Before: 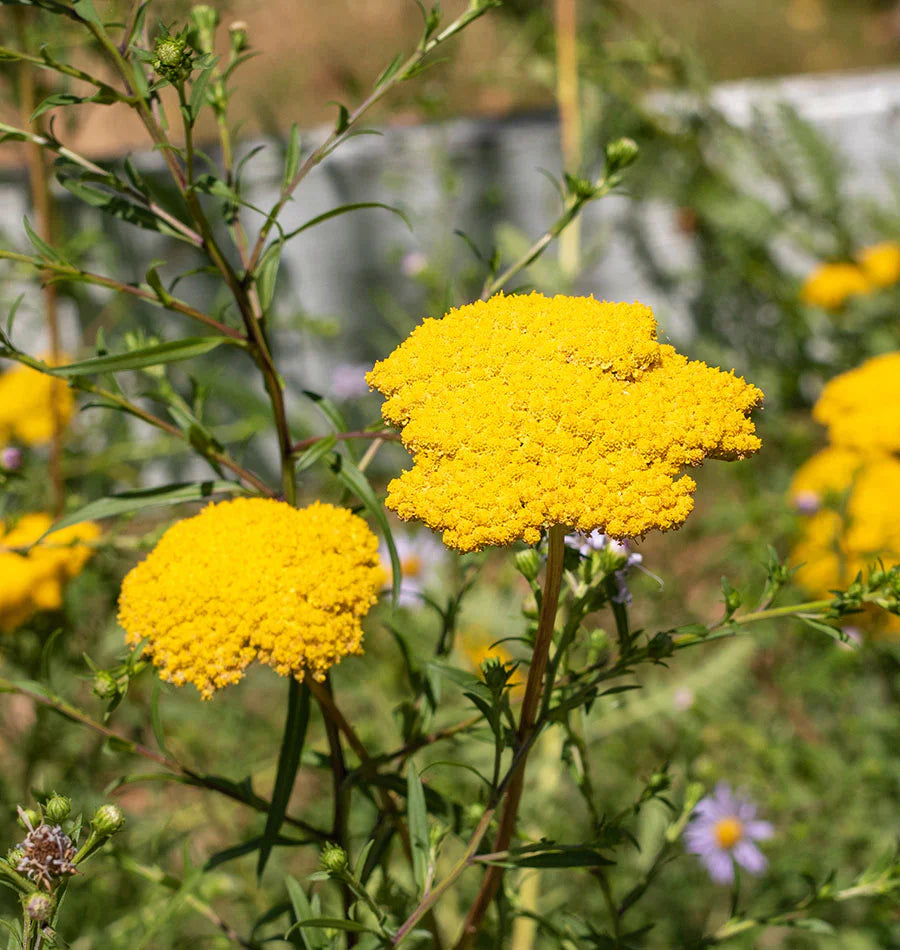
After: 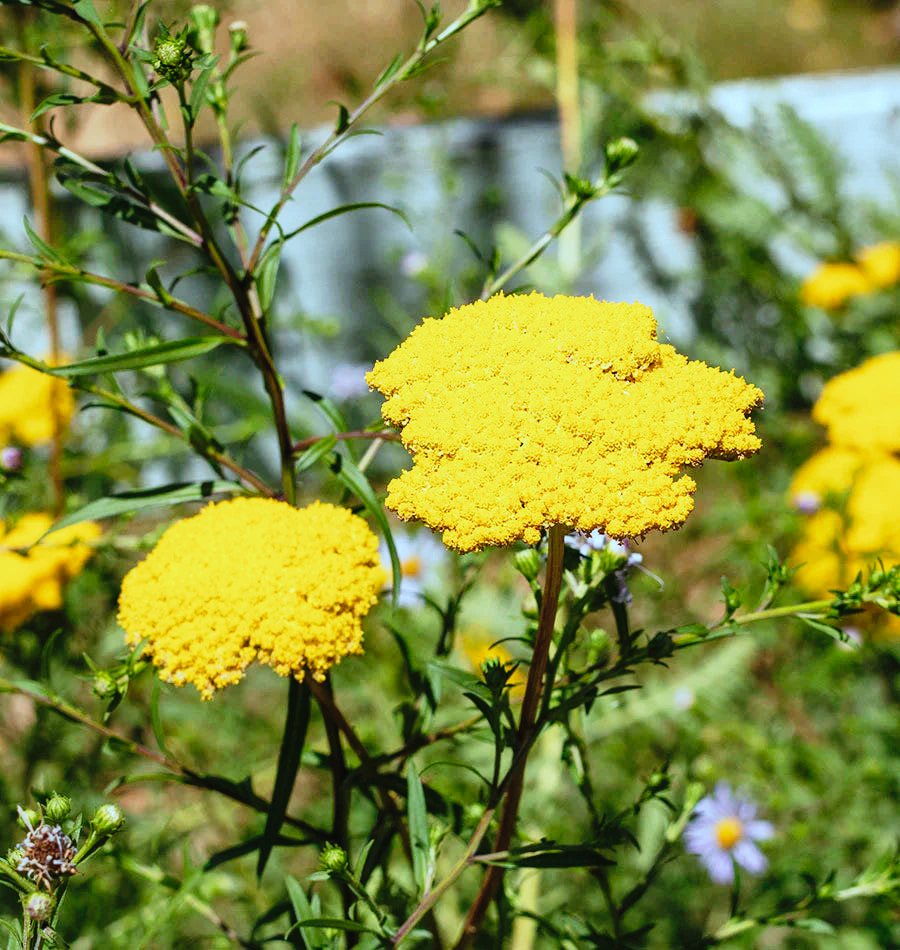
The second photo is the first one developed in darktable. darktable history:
color correction: highlights a* -11.5, highlights b* -15.07
tone curve: curves: ch0 [(0, 0.014) (0.17, 0.099) (0.398, 0.423) (0.725, 0.828) (0.872, 0.918) (1, 0.981)]; ch1 [(0, 0) (0.402, 0.36) (0.489, 0.491) (0.5, 0.503) (0.515, 0.52) (0.545, 0.572) (0.615, 0.662) (0.701, 0.725) (1, 1)]; ch2 [(0, 0) (0.42, 0.458) (0.485, 0.499) (0.503, 0.503) (0.531, 0.542) (0.561, 0.594) (0.644, 0.694) (0.717, 0.753) (1, 0.991)], preserve colors none
